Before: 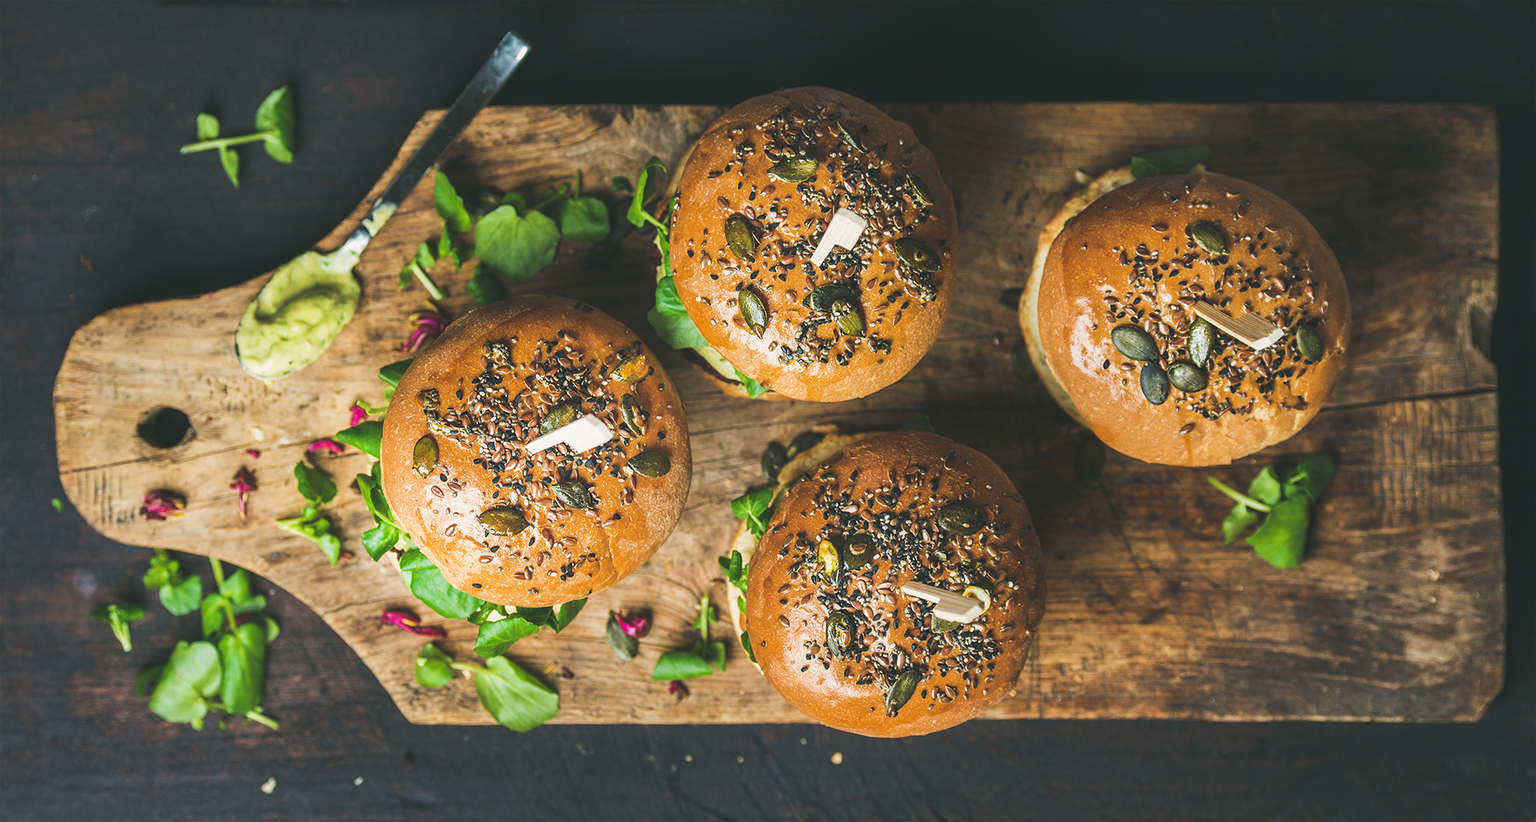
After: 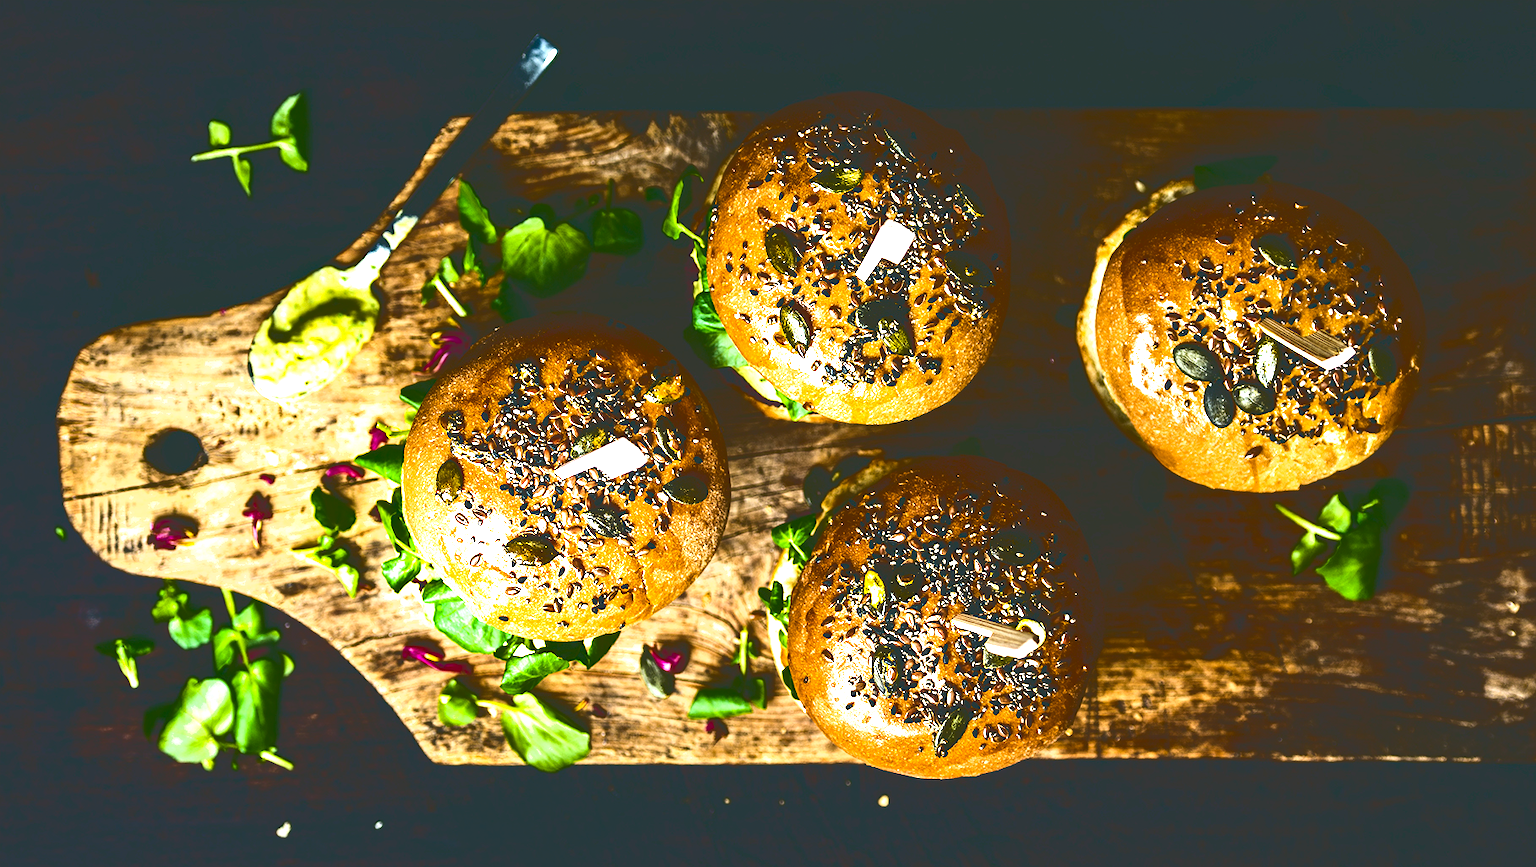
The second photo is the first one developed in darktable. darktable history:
base curve: curves: ch0 [(0, 0.036) (0.083, 0.04) (0.804, 1)]
crop and rotate: left 0%, right 5.237%
haze removal: compatibility mode true, adaptive false
color balance rgb: perceptual saturation grading › global saturation 20%, perceptual saturation grading › highlights -14.218%, perceptual saturation grading › shadows 49.823%, perceptual brilliance grading › global brilliance 15.62%, perceptual brilliance grading › shadows -35.517%, global vibrance 9.702%
tone equalizer: -8 EV -0.427 EV, -7 EV -0.355 EV, -6 EV -0.366 EV, -5 EV -0.217 EV, -3 EV 0.203 EV, -2 EV 0.318 EV, -1 EV 0.398 EV, +0 EV 0.414 EV, edges refinement/feathering 500, mask exposure compensation -1.57 EV, preserve details no
